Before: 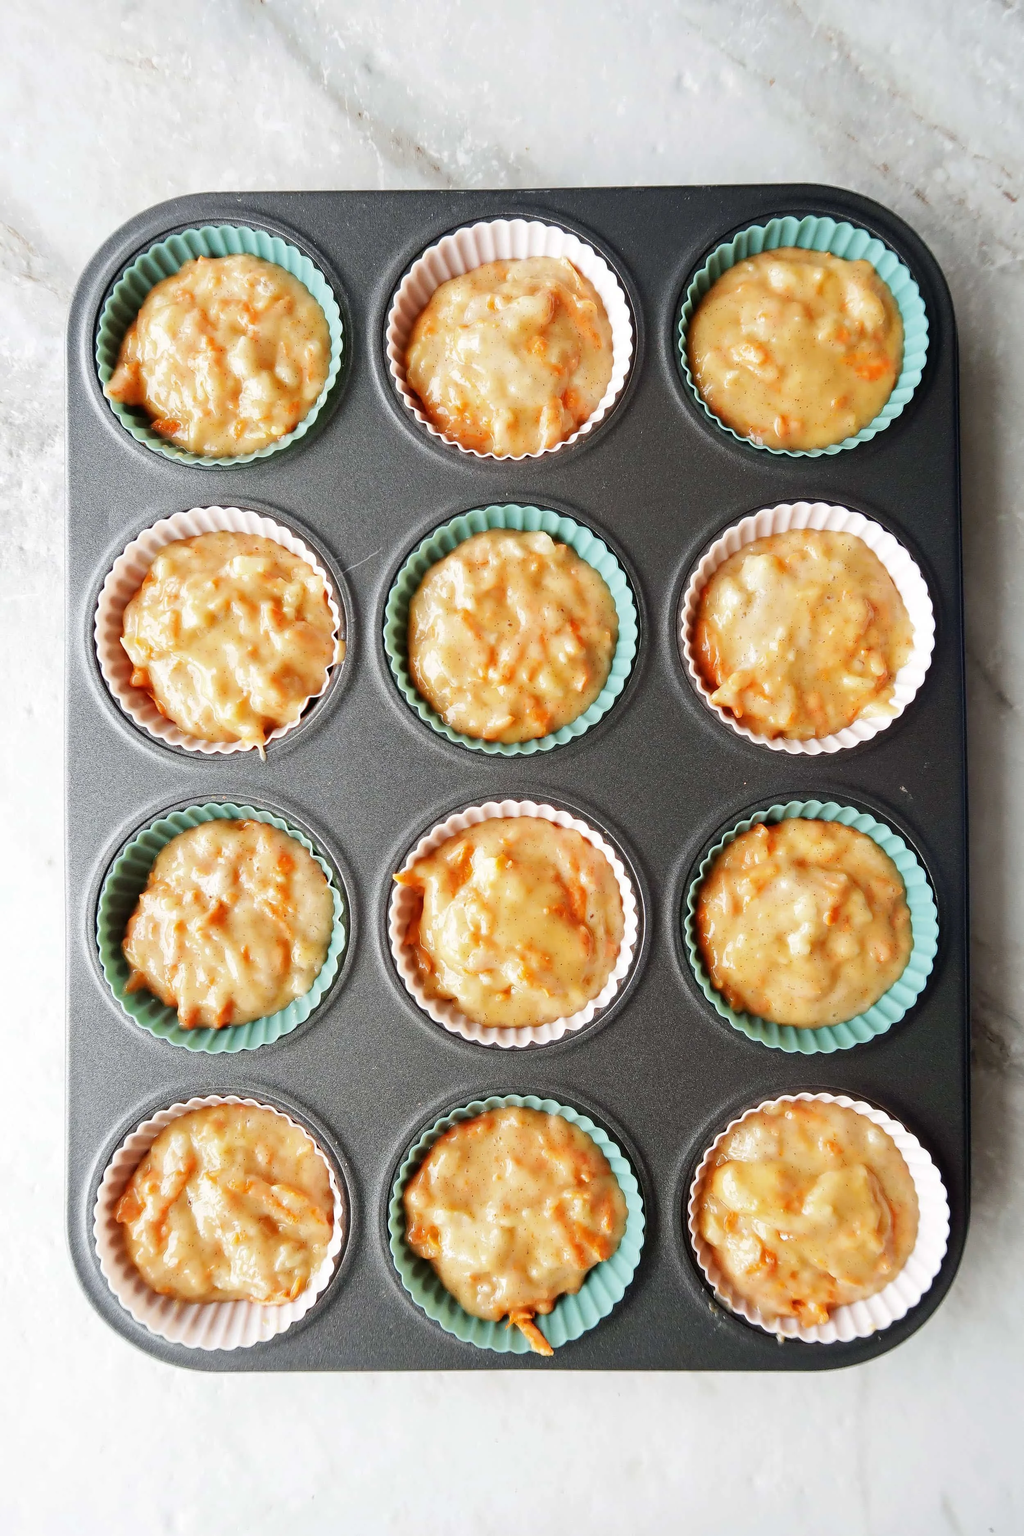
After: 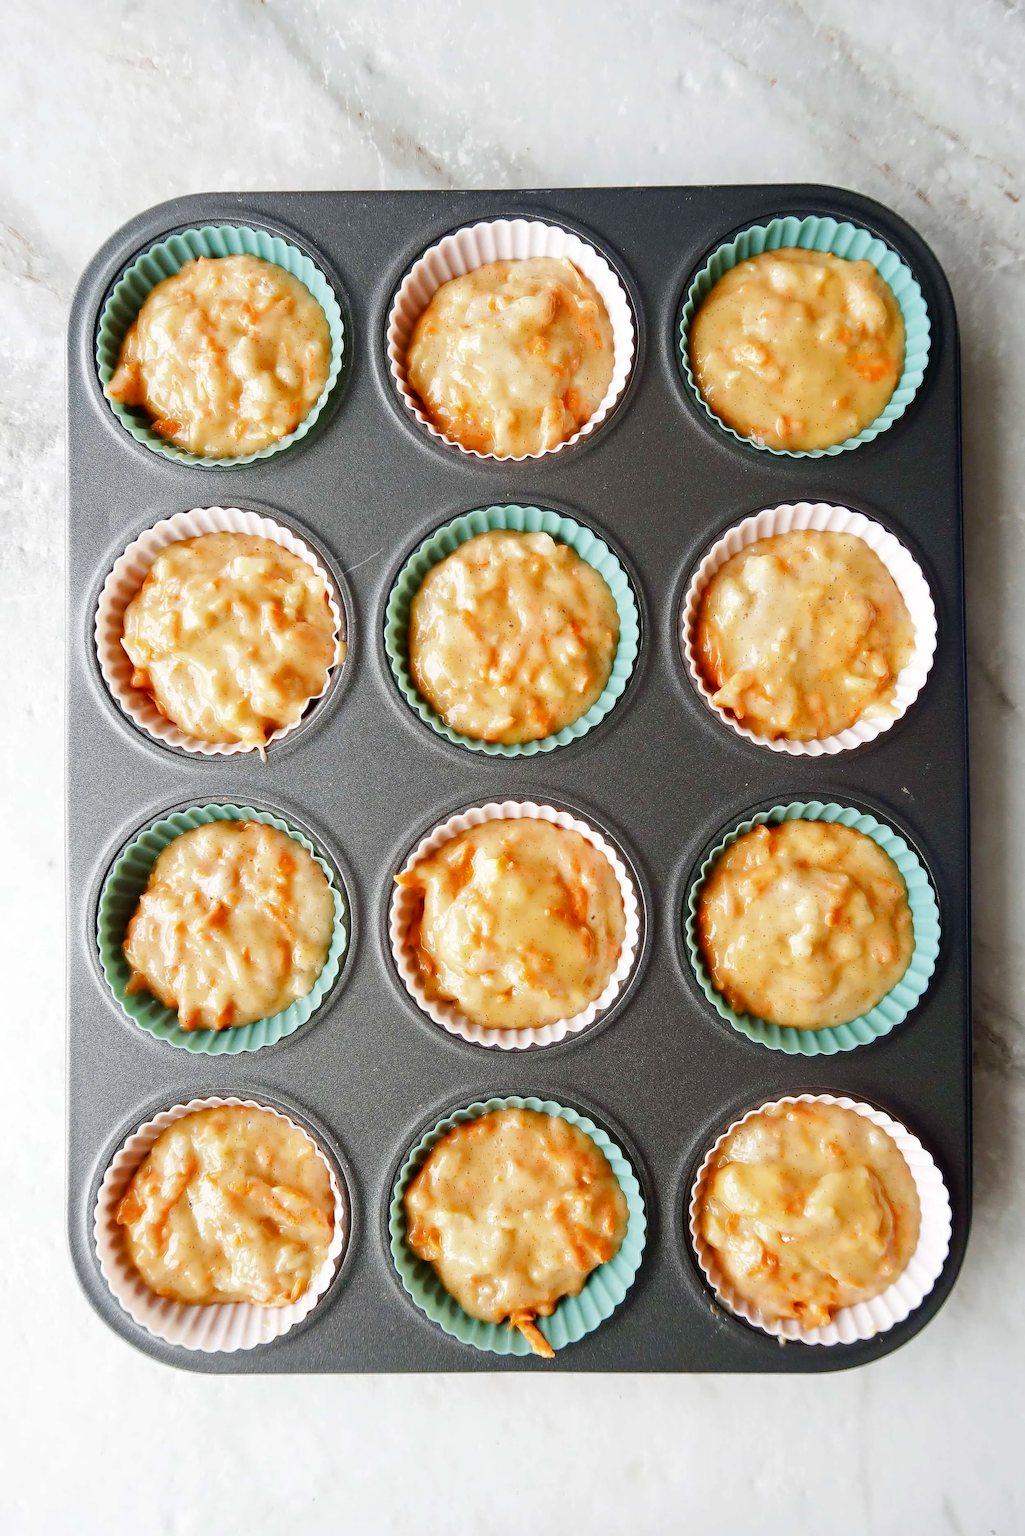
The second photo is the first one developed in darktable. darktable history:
color balance rgb: perceptual saturation grading › global saturation 20%, perceptual saturation grading › highlights -25%, perceptual saturation grading › shadows 25%
crop: top 0.05%, bottom 0.098%
